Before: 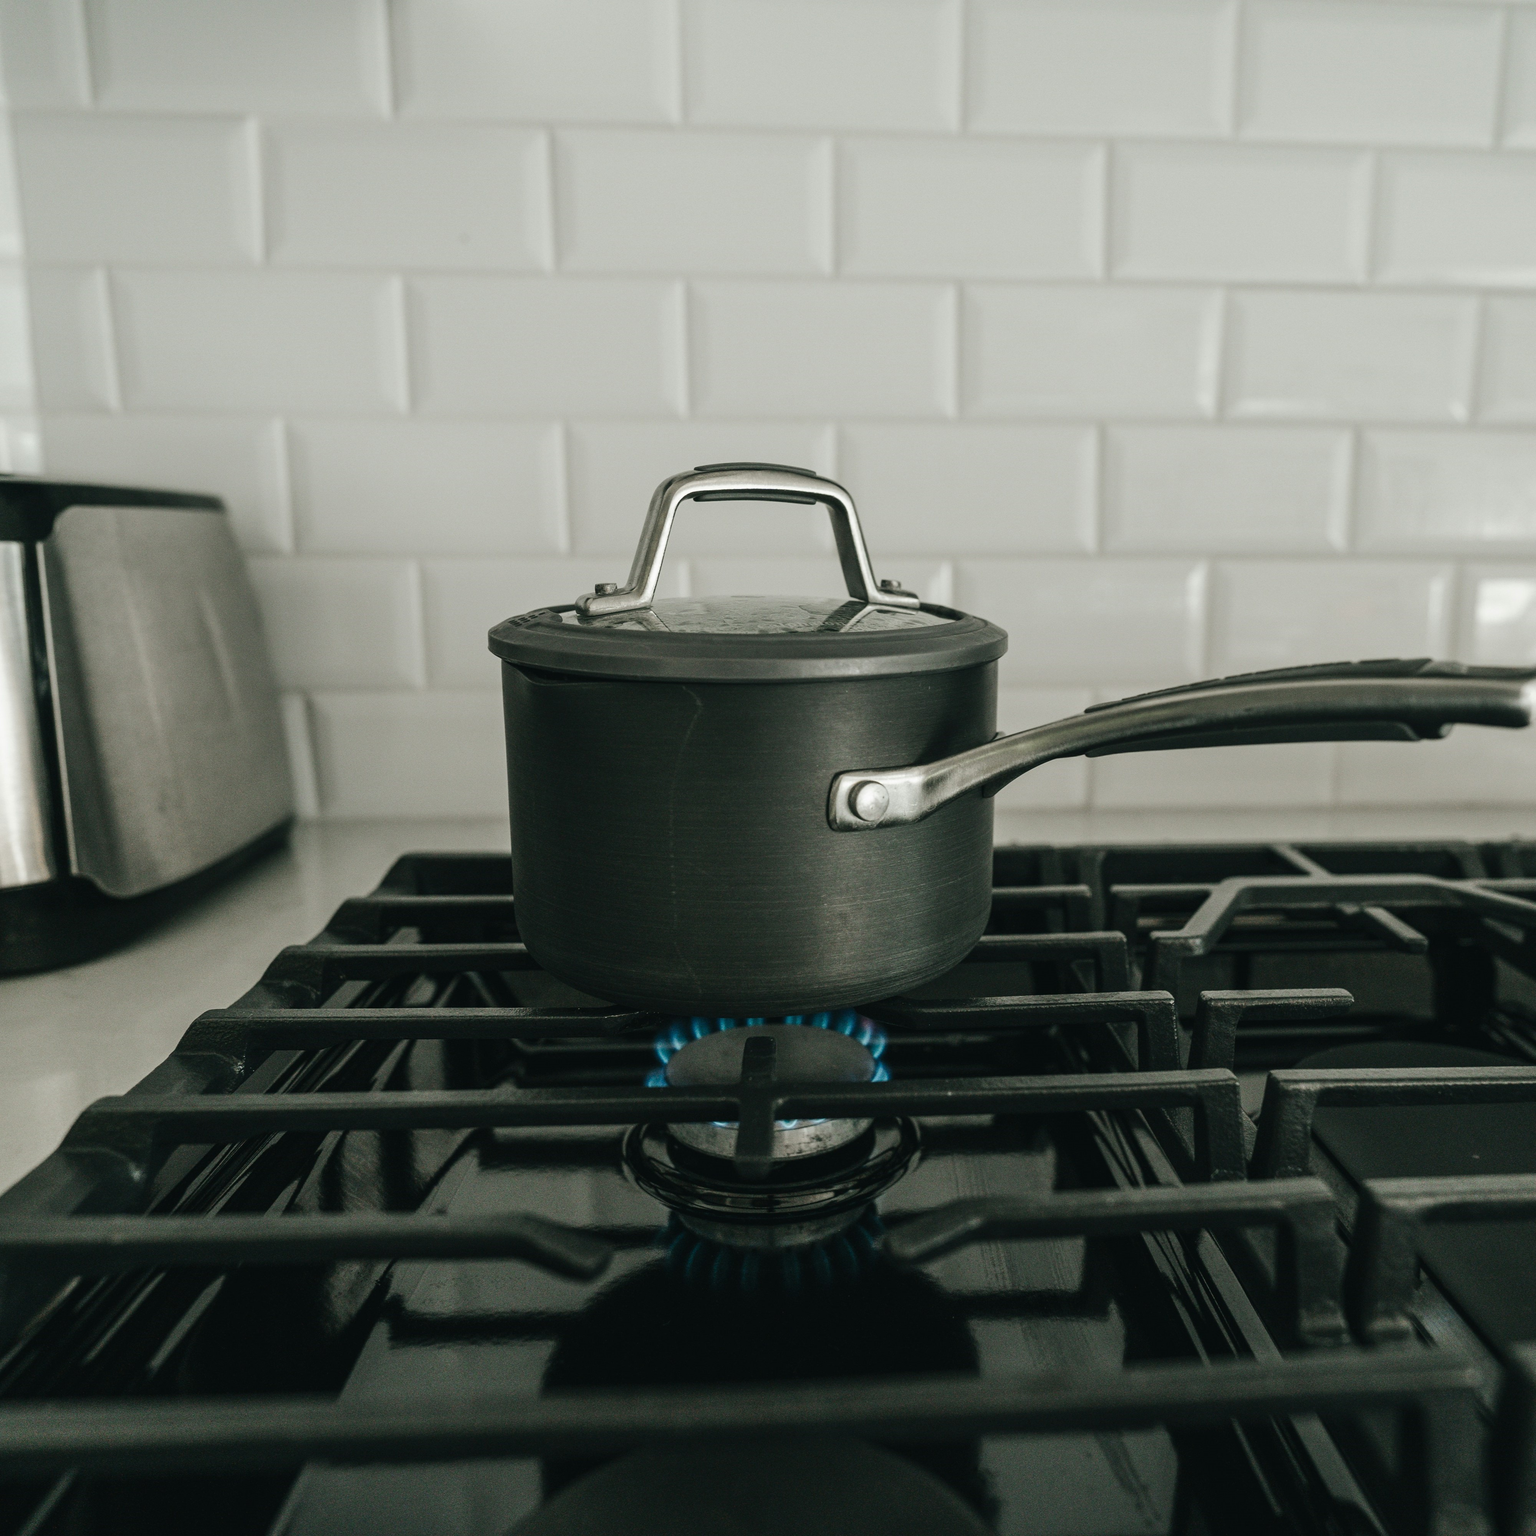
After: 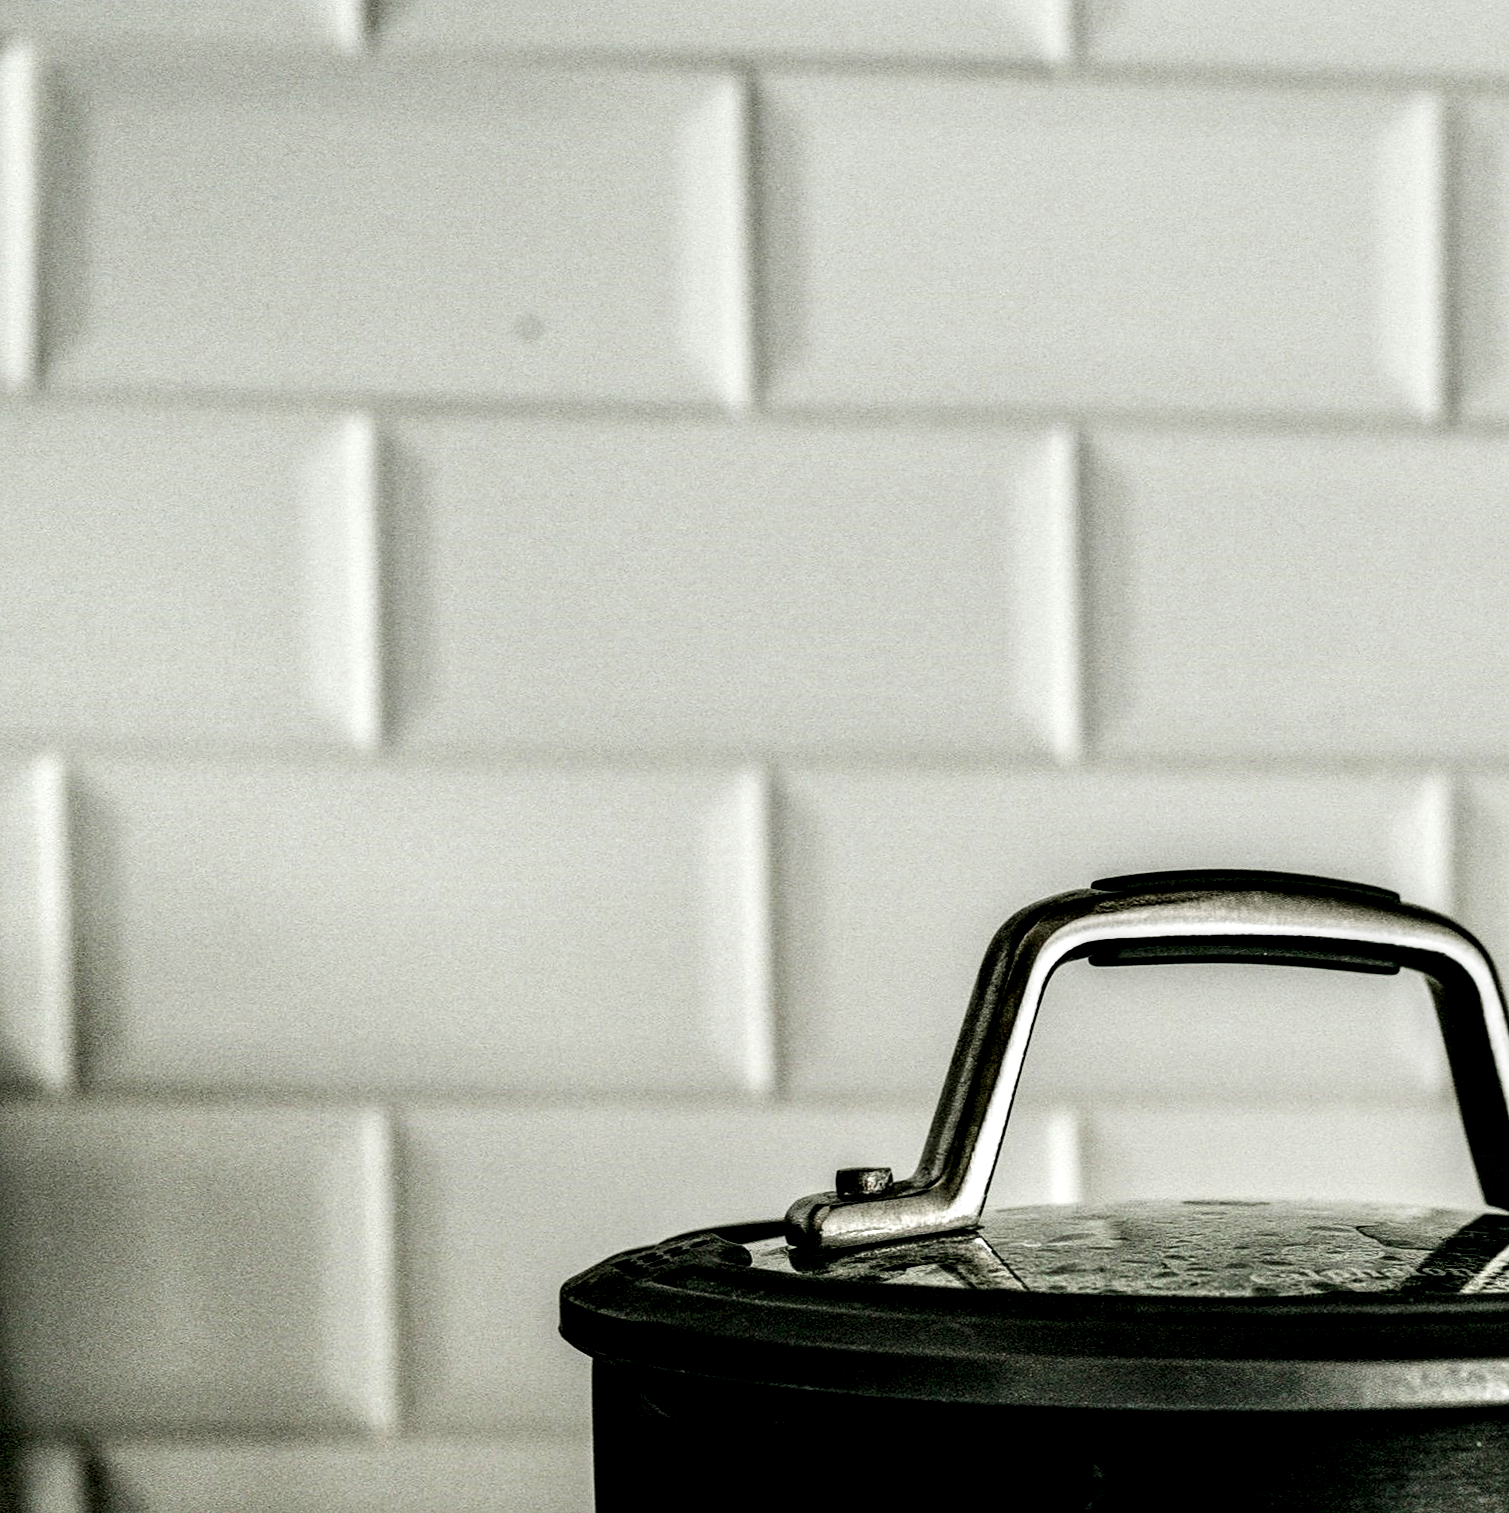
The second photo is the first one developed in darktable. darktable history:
shadows and highlights: radius 133.83, soften with gaussian
exposure: exposure -0.041 EV, compensate highlight preservation false
crop: left 15.452%, top 5.459%, right 43.956%, bottom 56.62%
rotate and perspective: rotation 0.215°, lens shift (vertical) -0.139, crop left 0.069, crop right 0.939, crop top 0.002, crop bottom 0.996
local contrast: shadows 185%, detail 225%
sharpen: amount 0.2
tone curve: curves: ch0 [(0, 0) (0.003, 0.063) (0.011, 0.063) (0.025, 0.063) (0.044, 0.066) (0.069, 0.071) (0.1, 0.09) (0.136, 0.116) (0.177, 0.144) (0.224, 0.192) (0.277, 0.246) (0.335, 0.311) (0.399, 0.399) (0.468, 0.49) (0.543, 0.589) (0.623, 0.709) (0.709, 0.827) (0.801, 0.918) (0.898, 0.969) (1, 1)], preserve colors none
